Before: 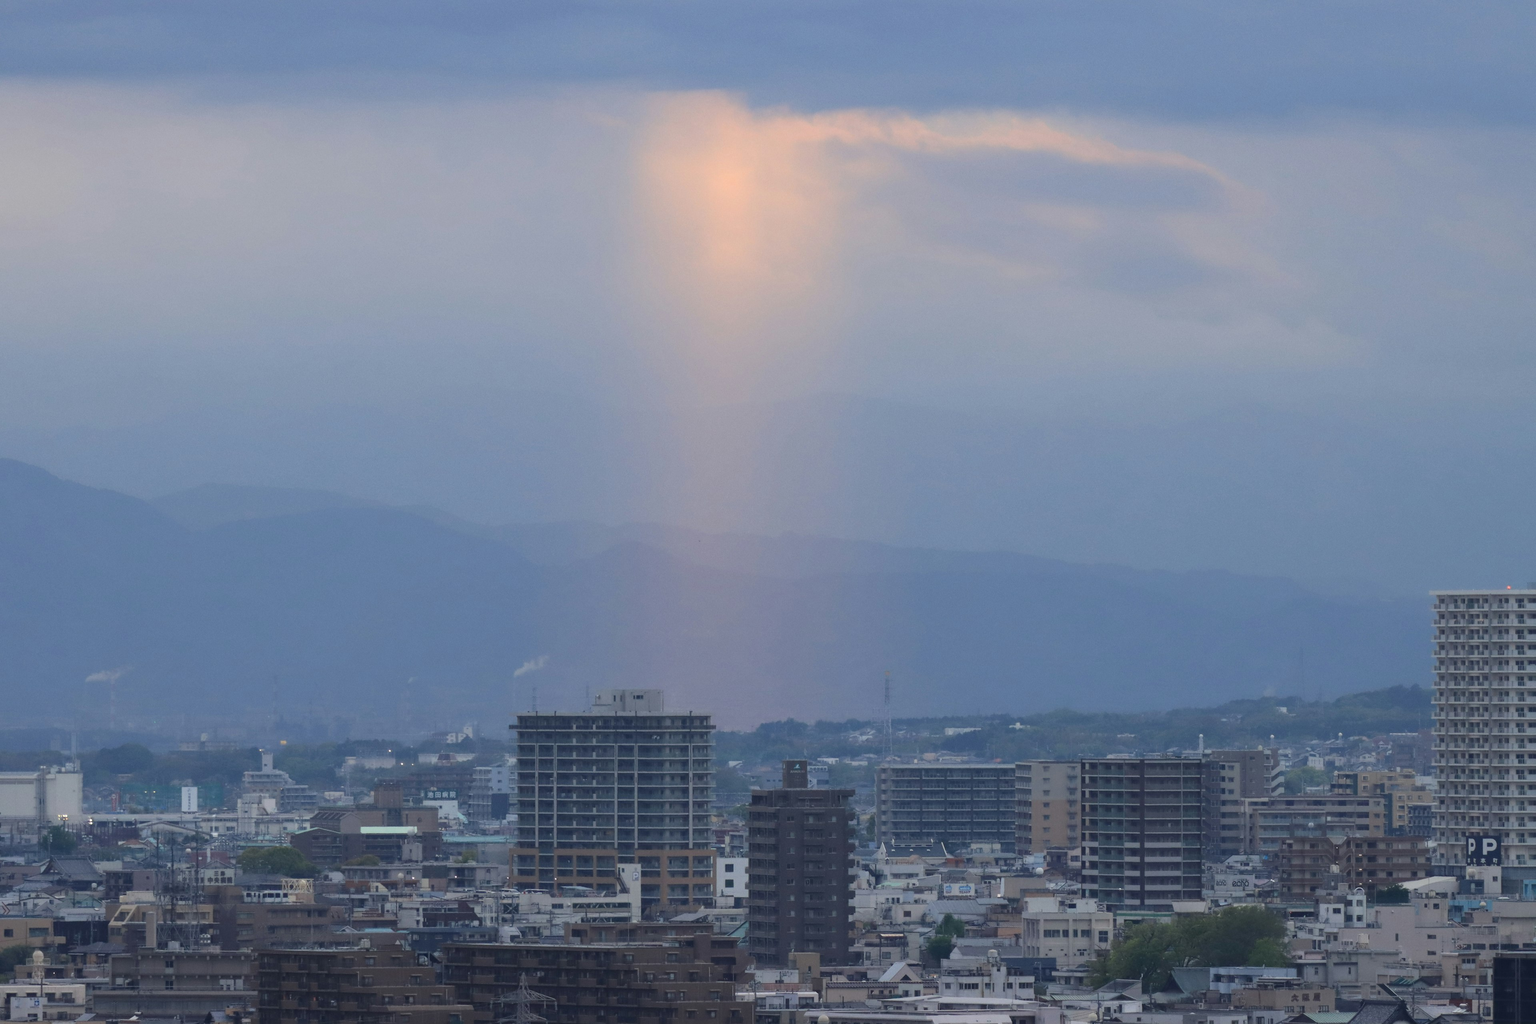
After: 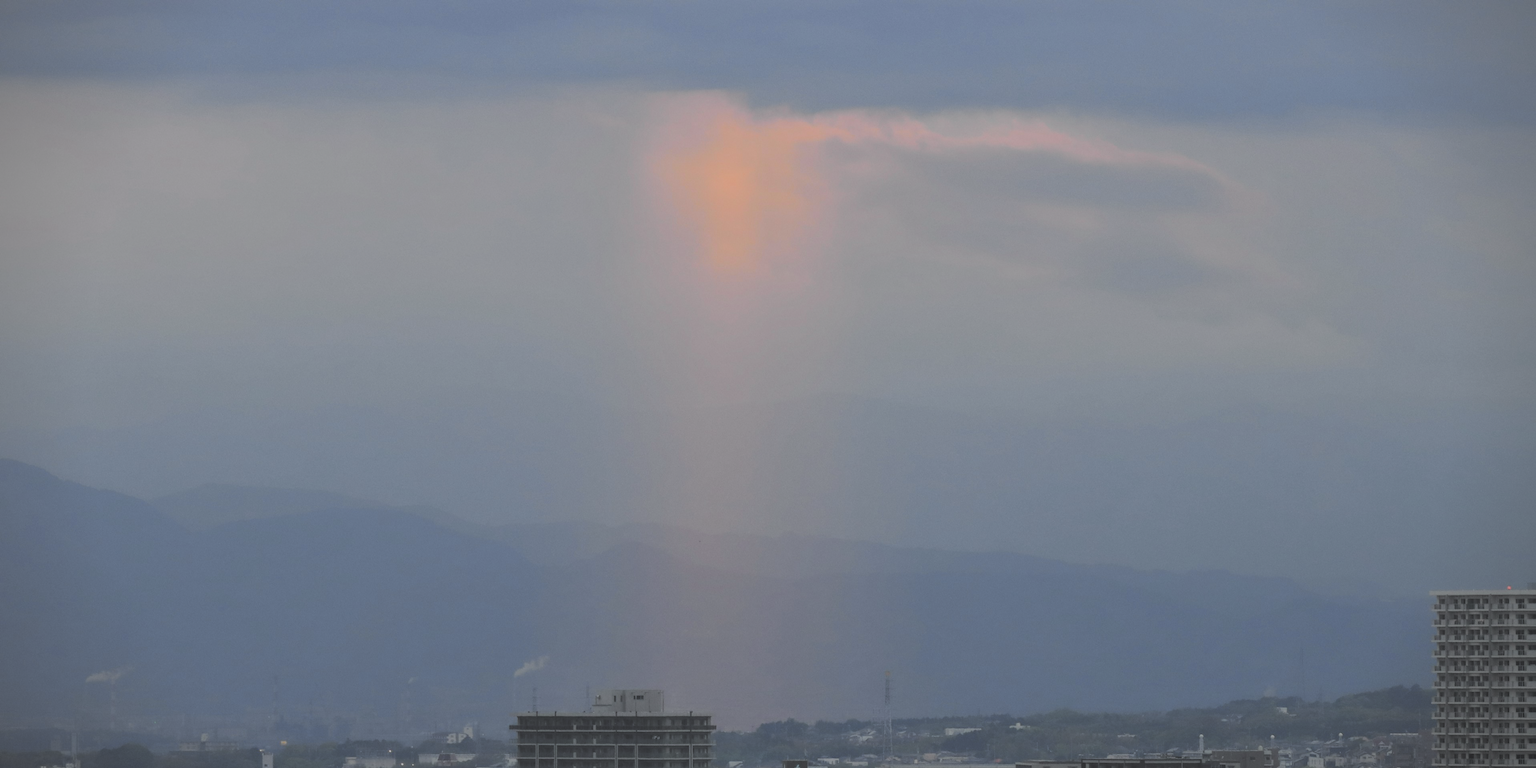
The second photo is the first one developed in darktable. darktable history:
tone equalizer: edges refinement/feathering 500, mask exposure compensation -1.25 EV, preserve details no
exposure: black level correction -0.036, exposure -0.498 EV, compensate highlight preservation false
vignetting: fall-off start 89.18%, fall-off radius 43.06%, width/height ratio 1.156
crop: bottom 24.978%
tone curve: curves: ch0 [(0, 0.015) (0.037, 0.032) (0.131, 0.113) (0.275, 0.26) (0.497, 0.505) (0.617, 0.643) (0.704, 0.735) (0.813, 0.842) (0.911, 0.931) (0.997, 1)]; ch1 [(0, 0) (0.301, 0.3) (0.444, 0.438) (0.493, 0.494) (0.501, 0.5) (0.534, 0.543) (0.582, 0.605) (0.658, 0.687) (0.746, 0.79) (1, 1)]; ch2 [(0, 0) (0.246, 0.234) (0.36, 0.356) (0.415, 0.426) (0.476, 0.492) (0.502, 0.499) (0.525, 0.517) (0.533, 0.534) (0.586, 0.598) (0.634, 0.643) (0.706, 0.717) (0.853, 0.83) (1, 0.951)], color space Lab, independent channels, preserve colors none
shadows and highlights: shadows 29.97
filmic rgb: black relative exposure -5.06 EV, white relative exposure 3.5 EV, threshold -0.284 EV, transition 3.19 EV, structure ↔ texture 99.16%, hardness 3.17, contrast 1.411, highlights saturation mix -28.66%, enable highlight reconstruction true
local contrast: detail 71%
